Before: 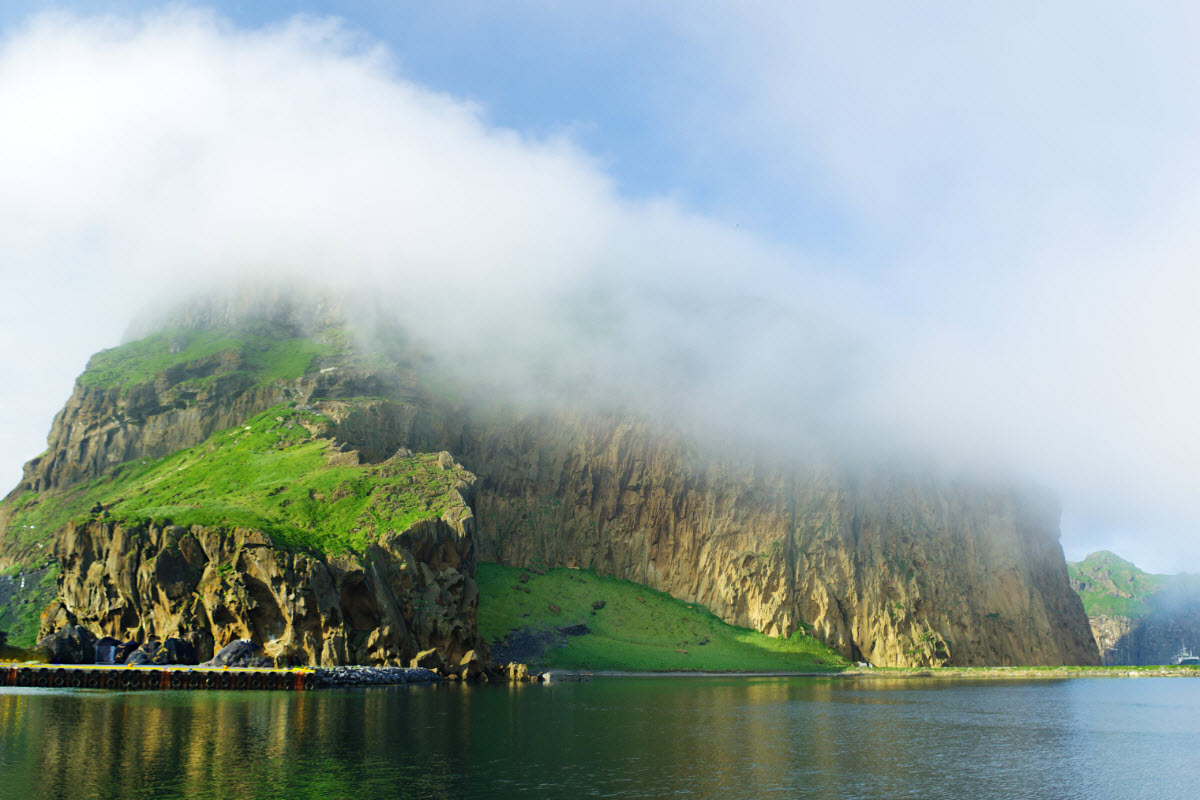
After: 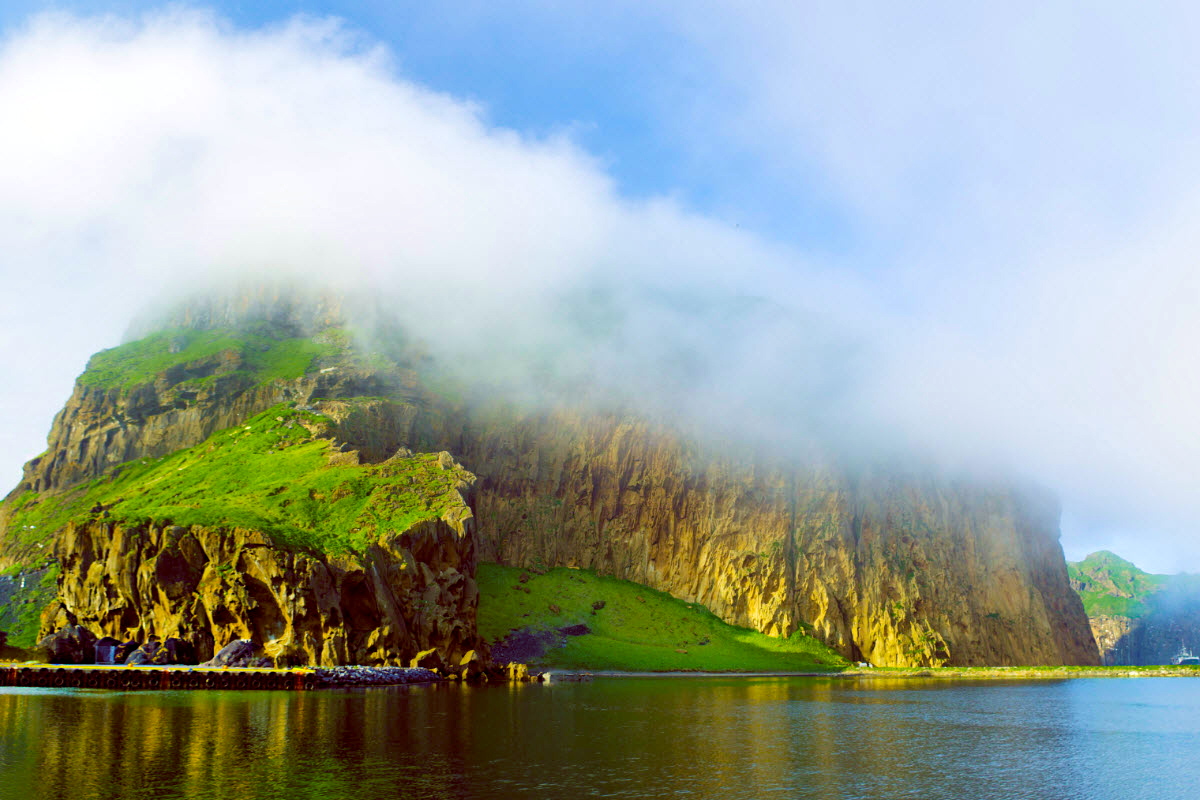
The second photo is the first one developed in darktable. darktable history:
local contrast: mode bilateral grid, contrast 21, coarseness 49, detail 129%, midtone range 0.2
velvia: on, module defaults
color balance rgb: global offset › luminance -0.214%, global offset › chroma 0.273%, perceptual saturation grading › global saturation 19.271%, global vibrance 41.217%
